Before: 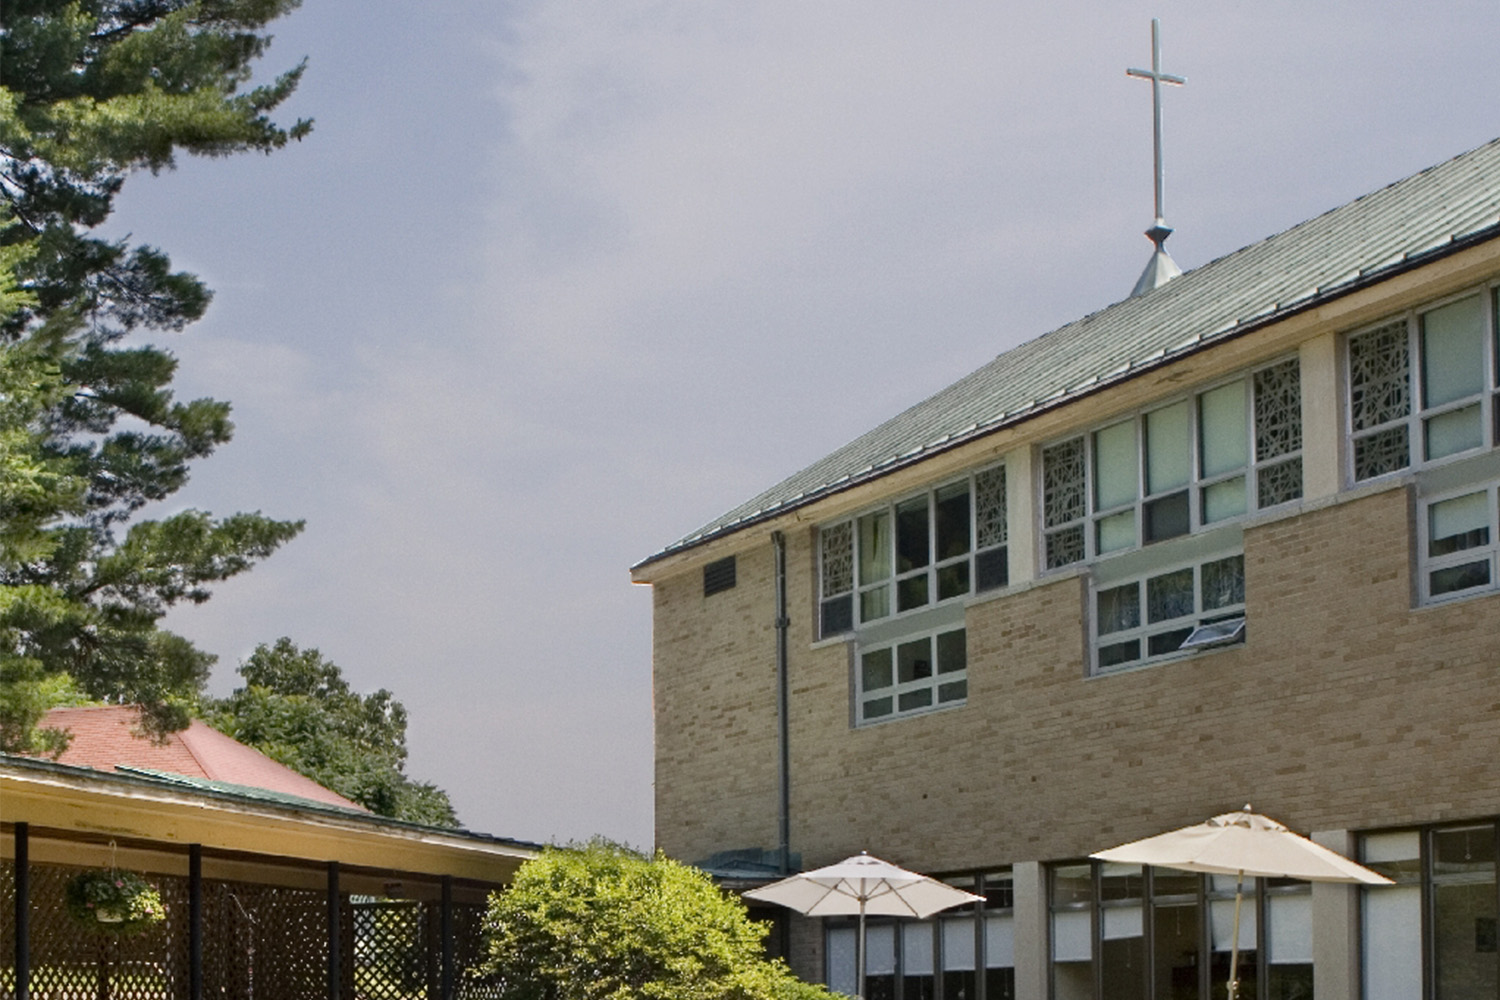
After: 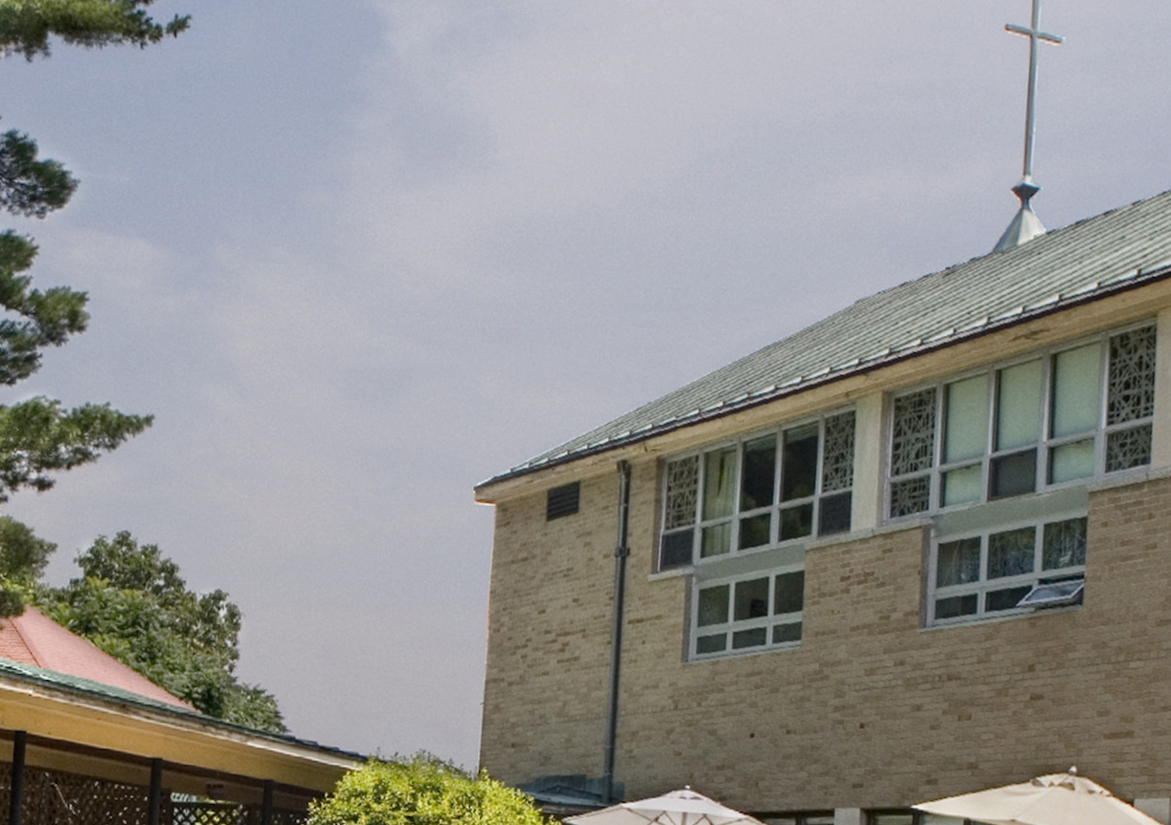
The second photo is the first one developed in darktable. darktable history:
crop and rotate: left 11.831%, top 11.346%, right 13.429%, bottom 13.899%
local contrast: detail 110%
rotate and perspective: rotation 4.1°, automatic cropping off
